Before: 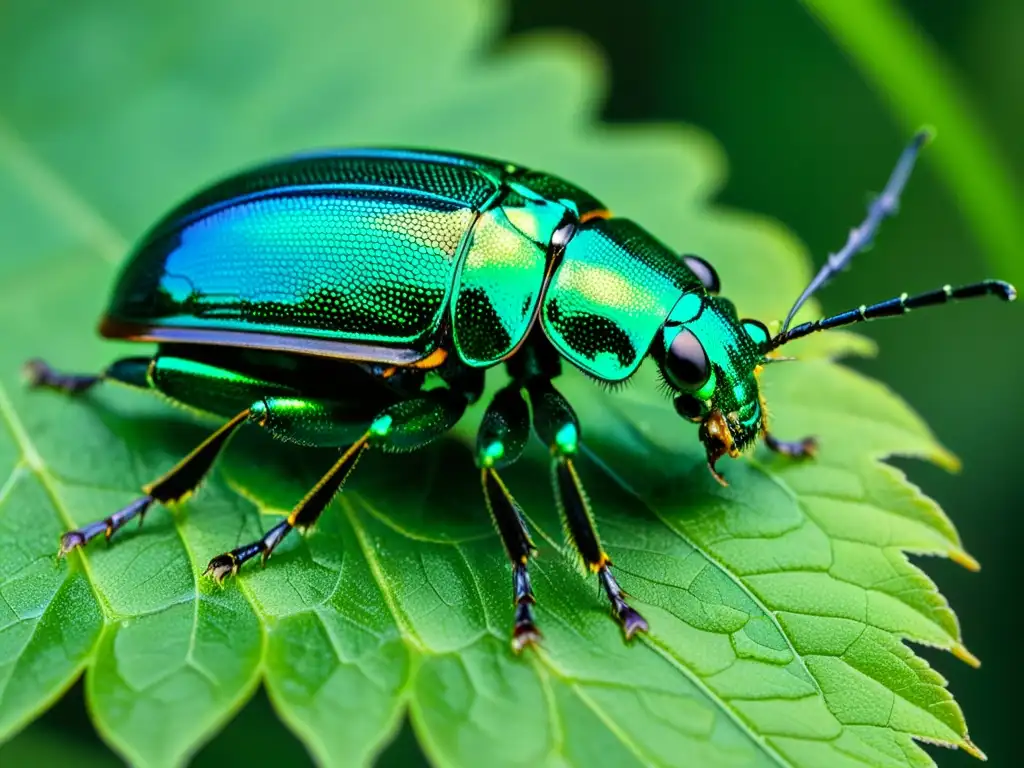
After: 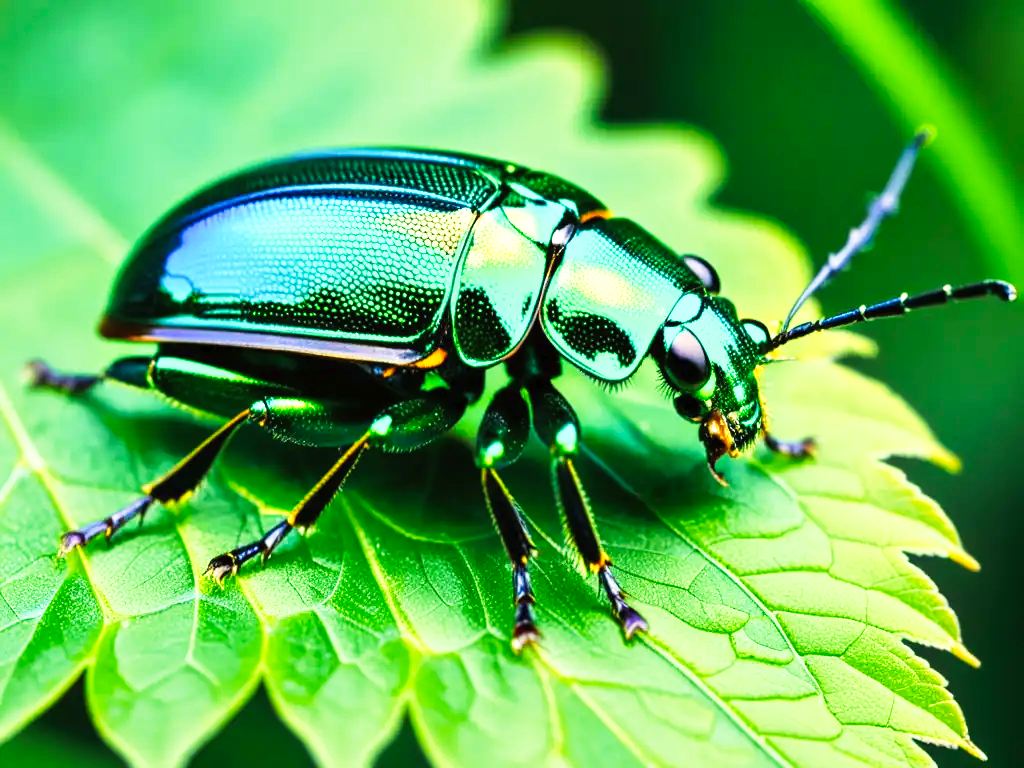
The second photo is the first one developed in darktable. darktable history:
exposure: exposure 0.572 EV, compensate exposure bias true, compensate highlight preservation false
tone curve: curves: ch0 [(0, 0) (0.003, 0.011) (0.011, 0.019) (0.025, 0.03) (0.044, 0.045) (0.069, 0.061) (0.1, 0.085) (0.136, 0.119) (0.177, 0.159) (0.224, 0.205) (0.277, 0.261) (0.335, 0.329) (0.399, 0.407) (0.468, 0.508) (0.543, 0.606) (0.623, 0.71) (0.709, 0.815) (0.801, 0.903) (0.898, 0.957) (1, 1)], preserve colors none
color correction: highlights b* 2.9
